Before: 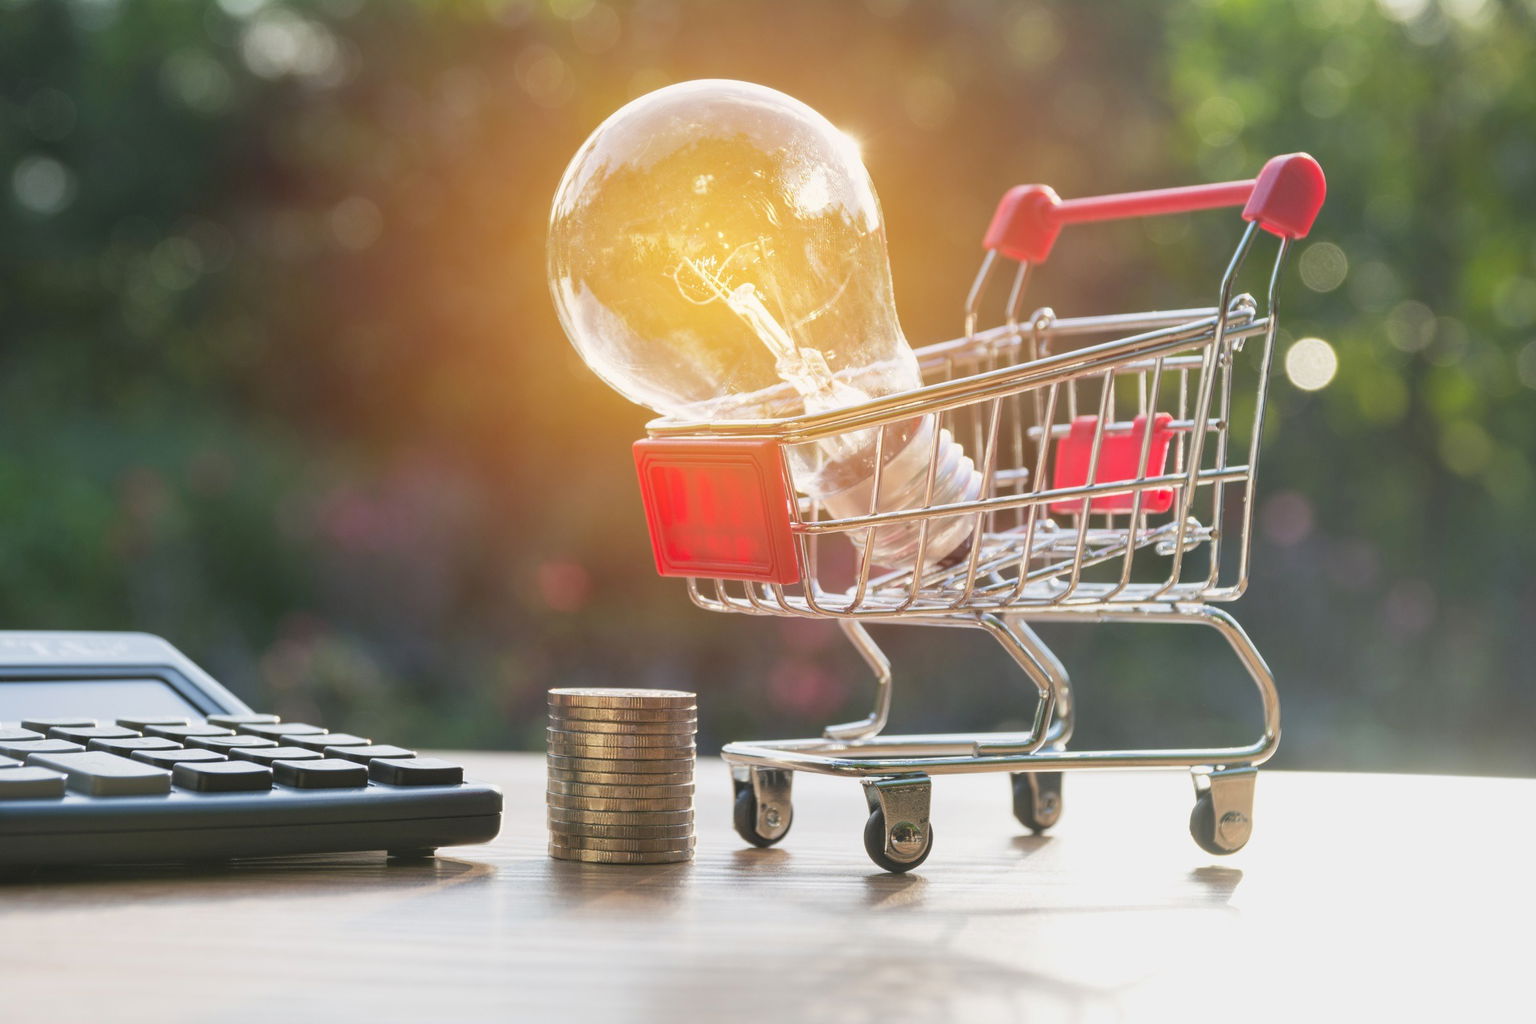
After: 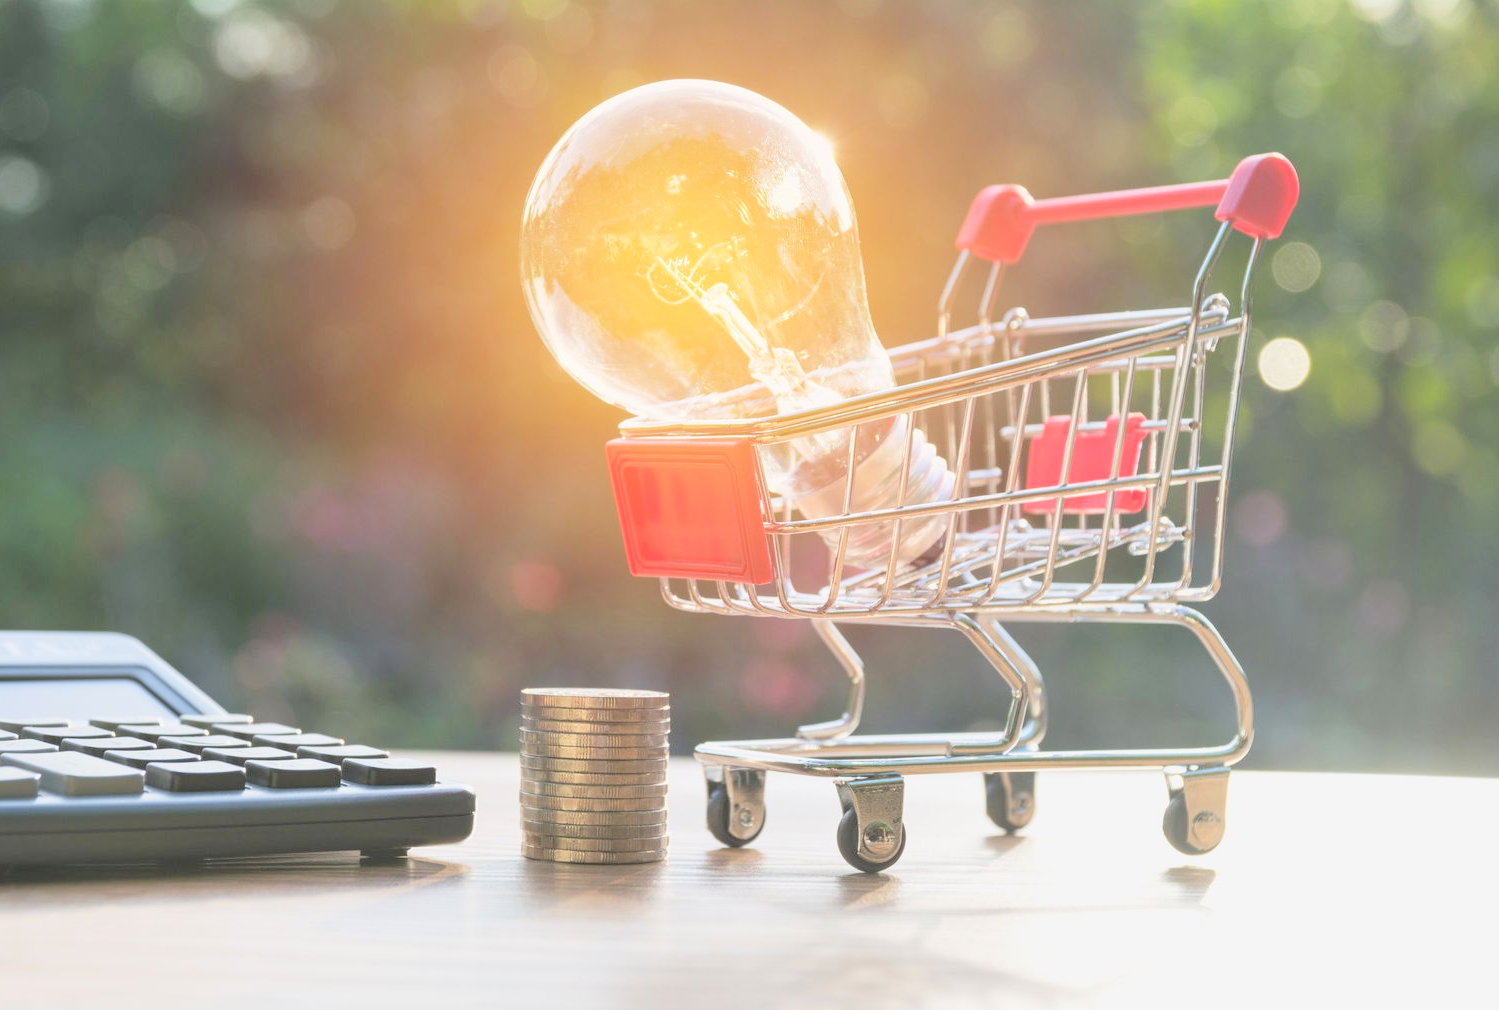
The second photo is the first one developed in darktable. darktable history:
crop and rotate: left 1.774%, right 0.633%, bottom 1.28%
global tonemap: drago (0.7, 100)
tone equalizer: on, module defaults
